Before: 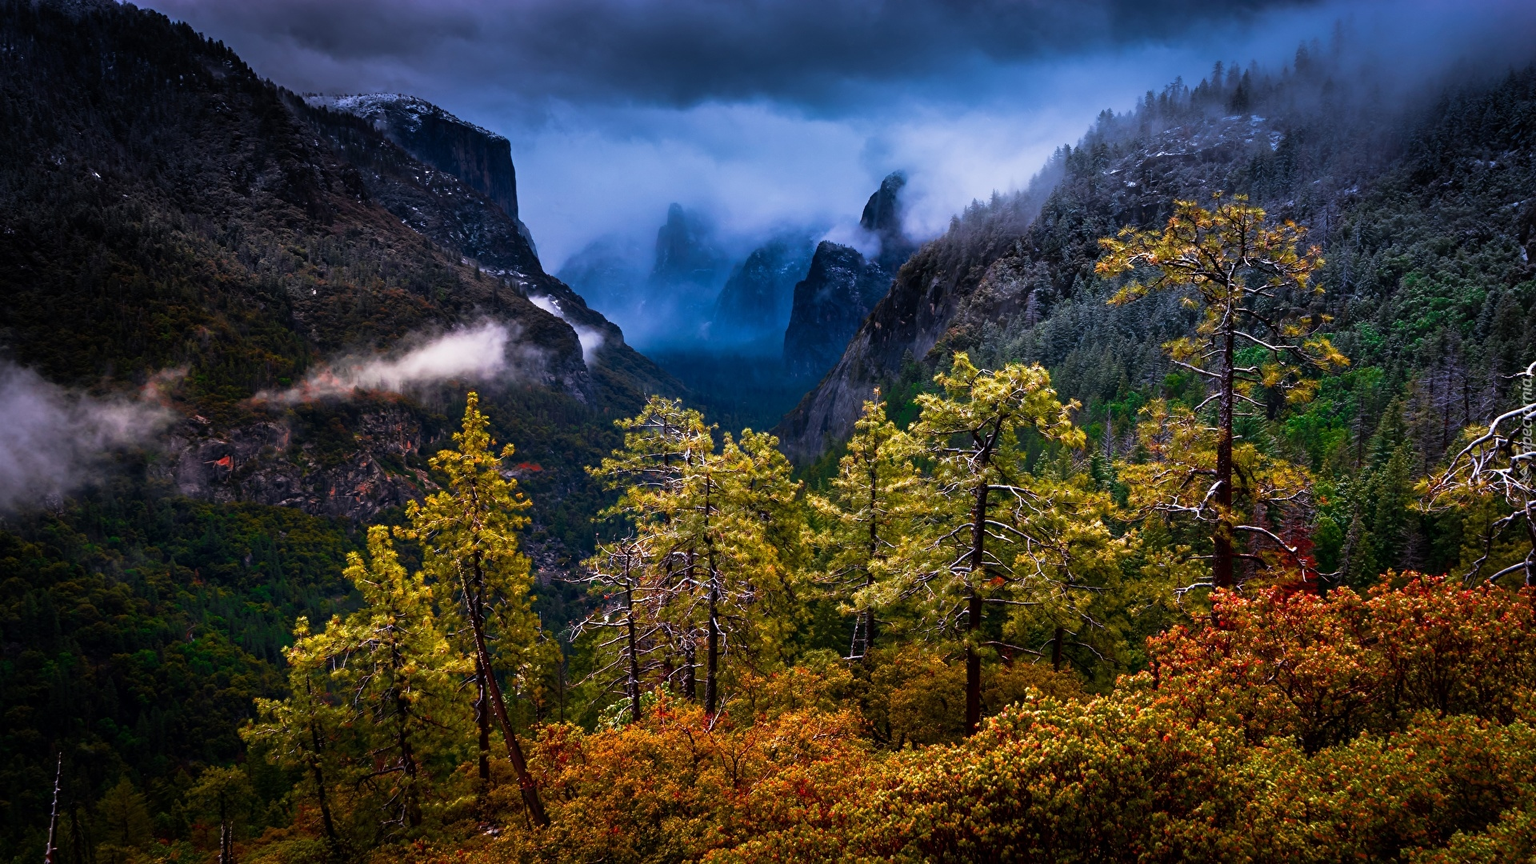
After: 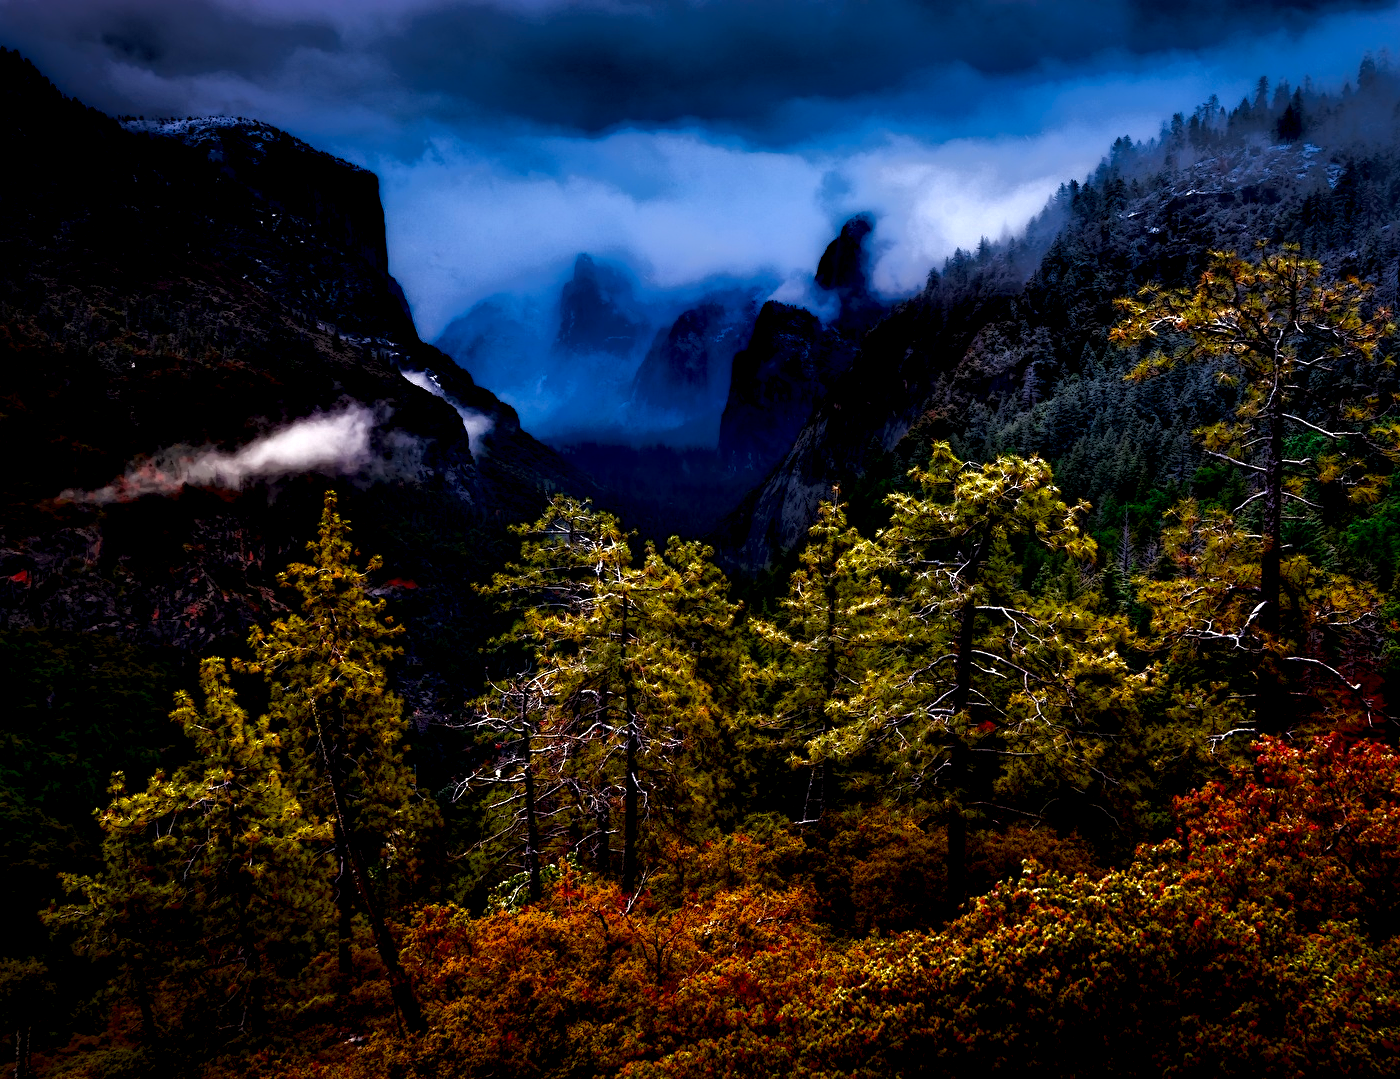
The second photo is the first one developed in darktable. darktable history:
crop: left 13.586%, right 13.493%
exposure: black level correction 0.001, exposure 0.139 EV, compensate highlight preservation false
local contrast: highlights 5%, shadows 215%, detail 164%, midtone range 0.006
tone equalizer: -8 EV -0.784 EV, -7 EV -0.738 EV, -6 EV -0.567 EV, -5 EV -0.394 EV, -3 EV 0.382 EV, -2 EV 0.6 EV, -1 EV 0.678 EV, +0 EV 0.746 EV
